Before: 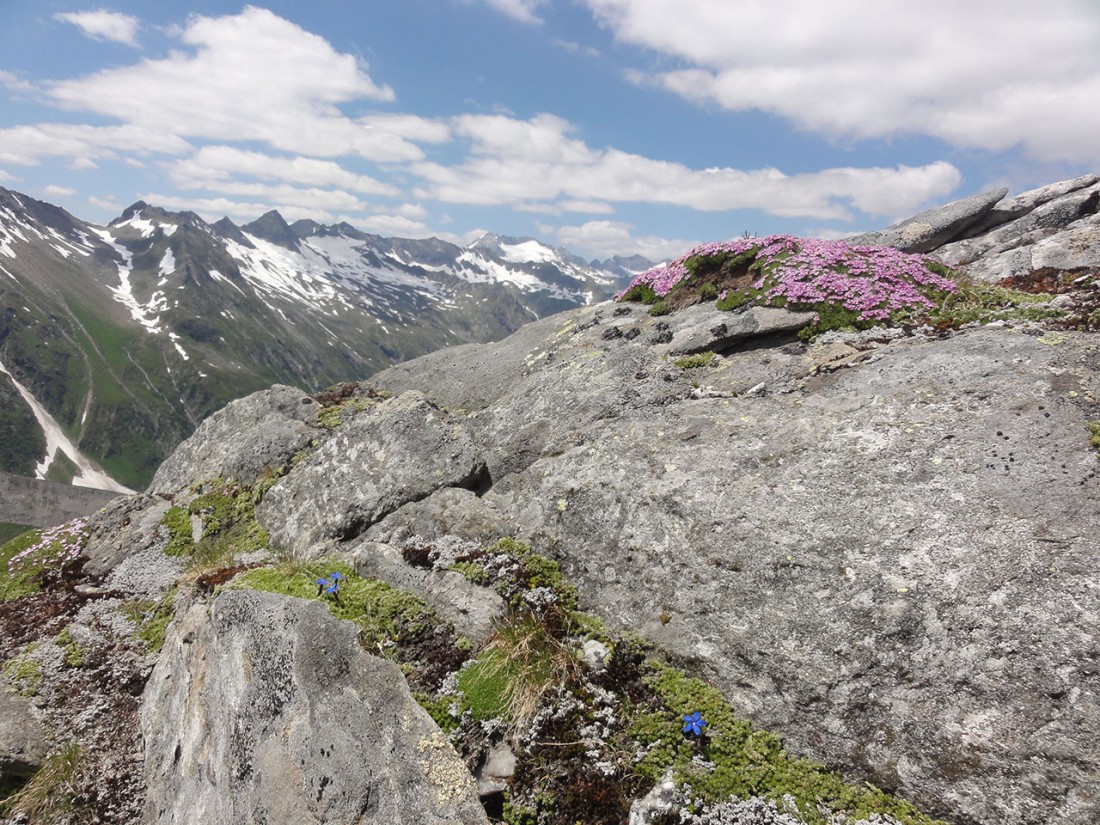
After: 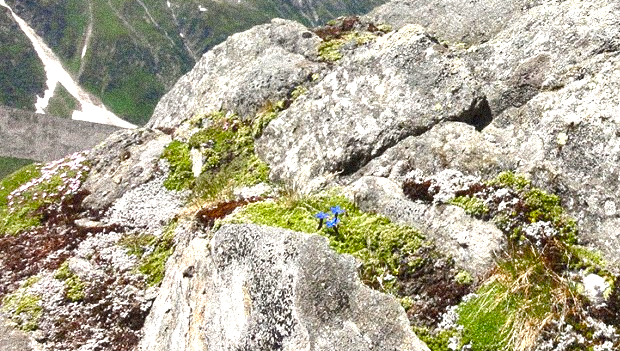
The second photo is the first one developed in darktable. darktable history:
exposure: black level correction 0, exposure 1.198 EV, compensate exposure bias true, compensate highlight preservation false
crop: top 44.483%, right 43.593%, bottom 12.892%
color balance rgb: perceptual saturation grading › global saturation 35%, perceptual saturation grading › highlights -30%, perceptual saturation grading › shadows 35%, perceptual brilliance grading › global brilliance 3%, perceptual brilliance grading › highlights -3%, perceptual brilliance grading › shadows 3%
grain: coarseness 46.9 ISO, strength 50.21%, mid-tones bias 0%
shadows and highlights: white point adjustment 0.05, highlights color adjustment 55.9%, soften with gaussian
